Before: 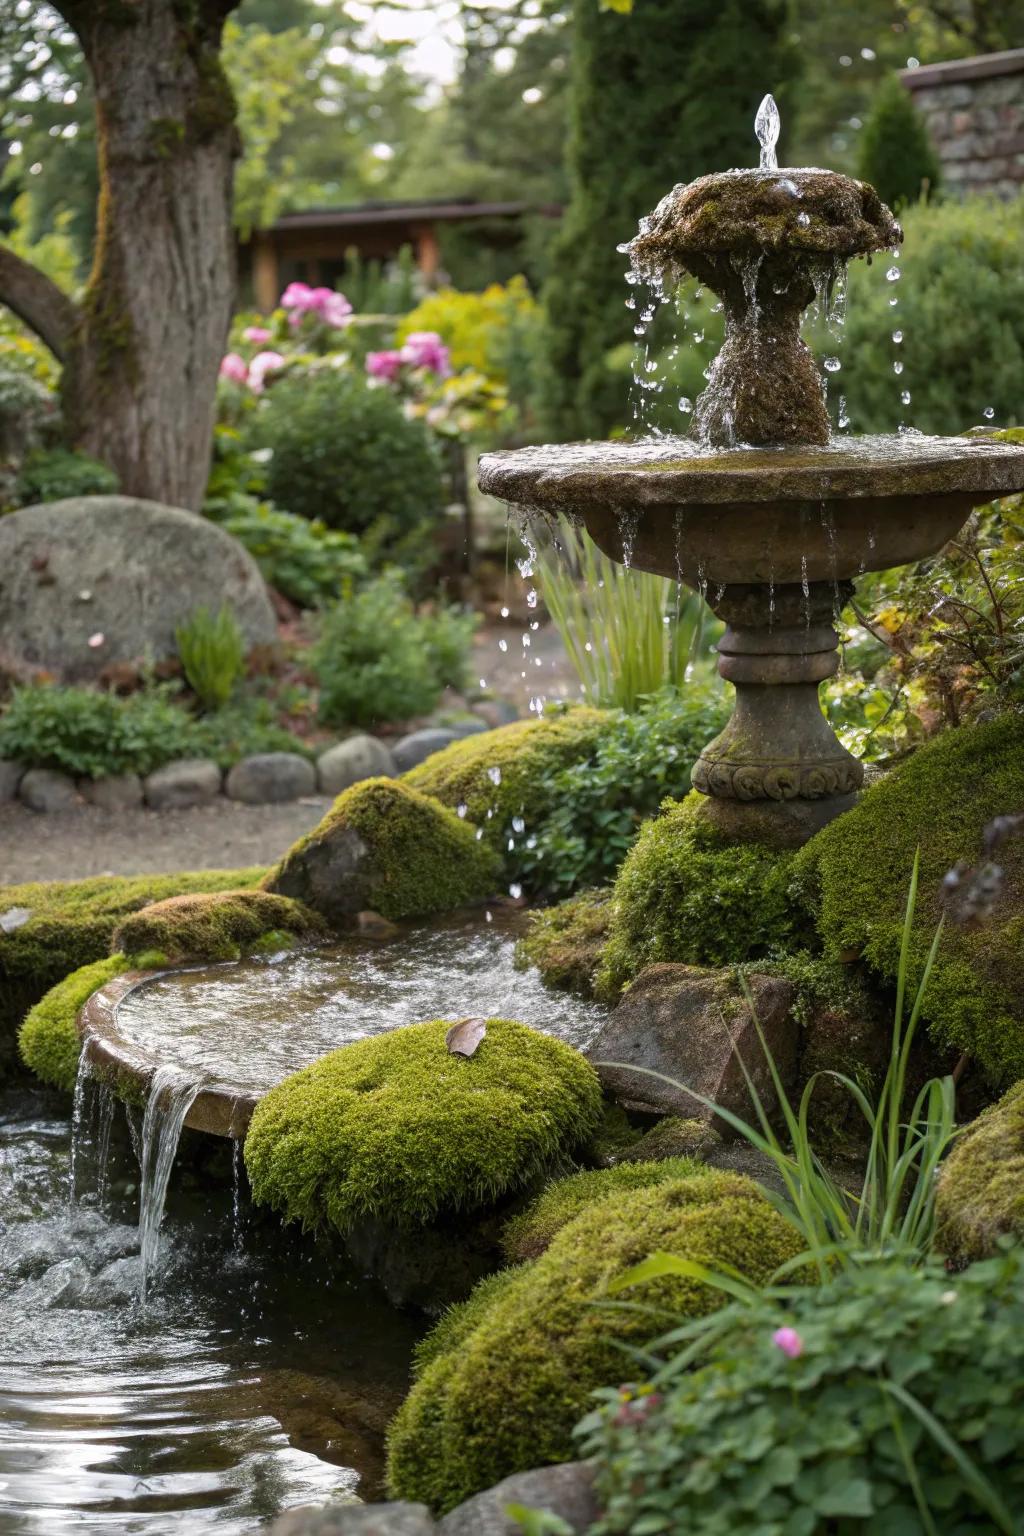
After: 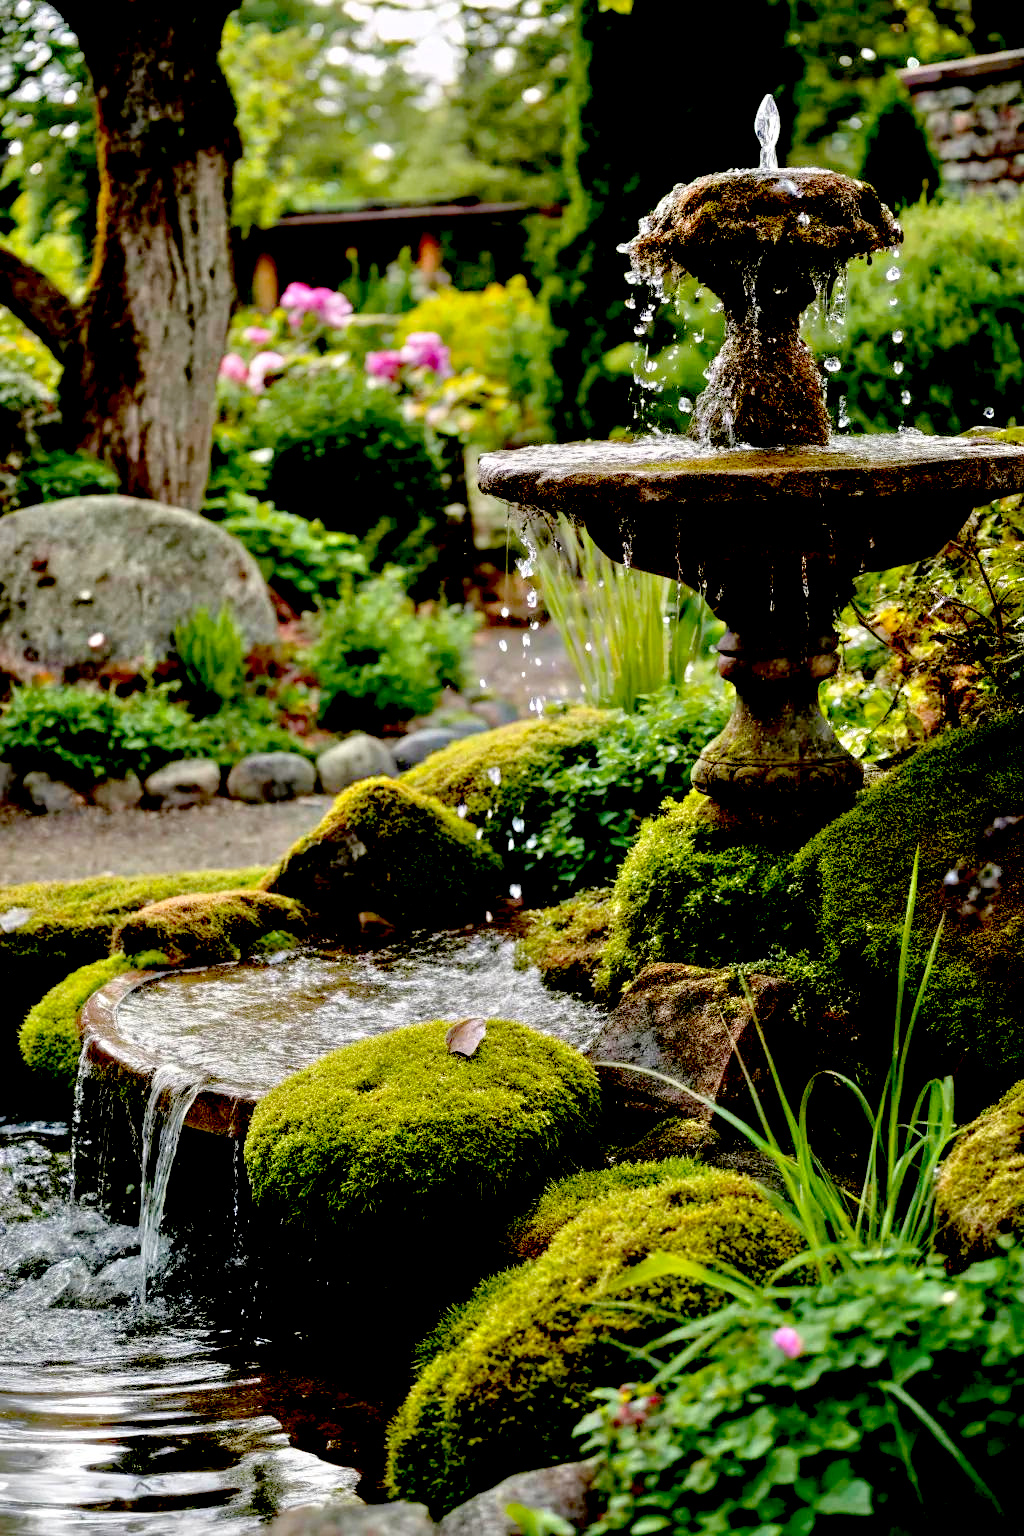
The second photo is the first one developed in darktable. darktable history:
tone equalizer: -7 EV 0.15 EV, -6 EV 0.6 EV, -5 EV 1.15 EV, -4 EV 1.33 EV, -3 EV 1.15 EV, -2 EV 0.6 EV, -1 EV 0.15 EV, mask exposure compensation -0.5 EV
exposure: black level correction 0.056, compensate highlight preservation false
